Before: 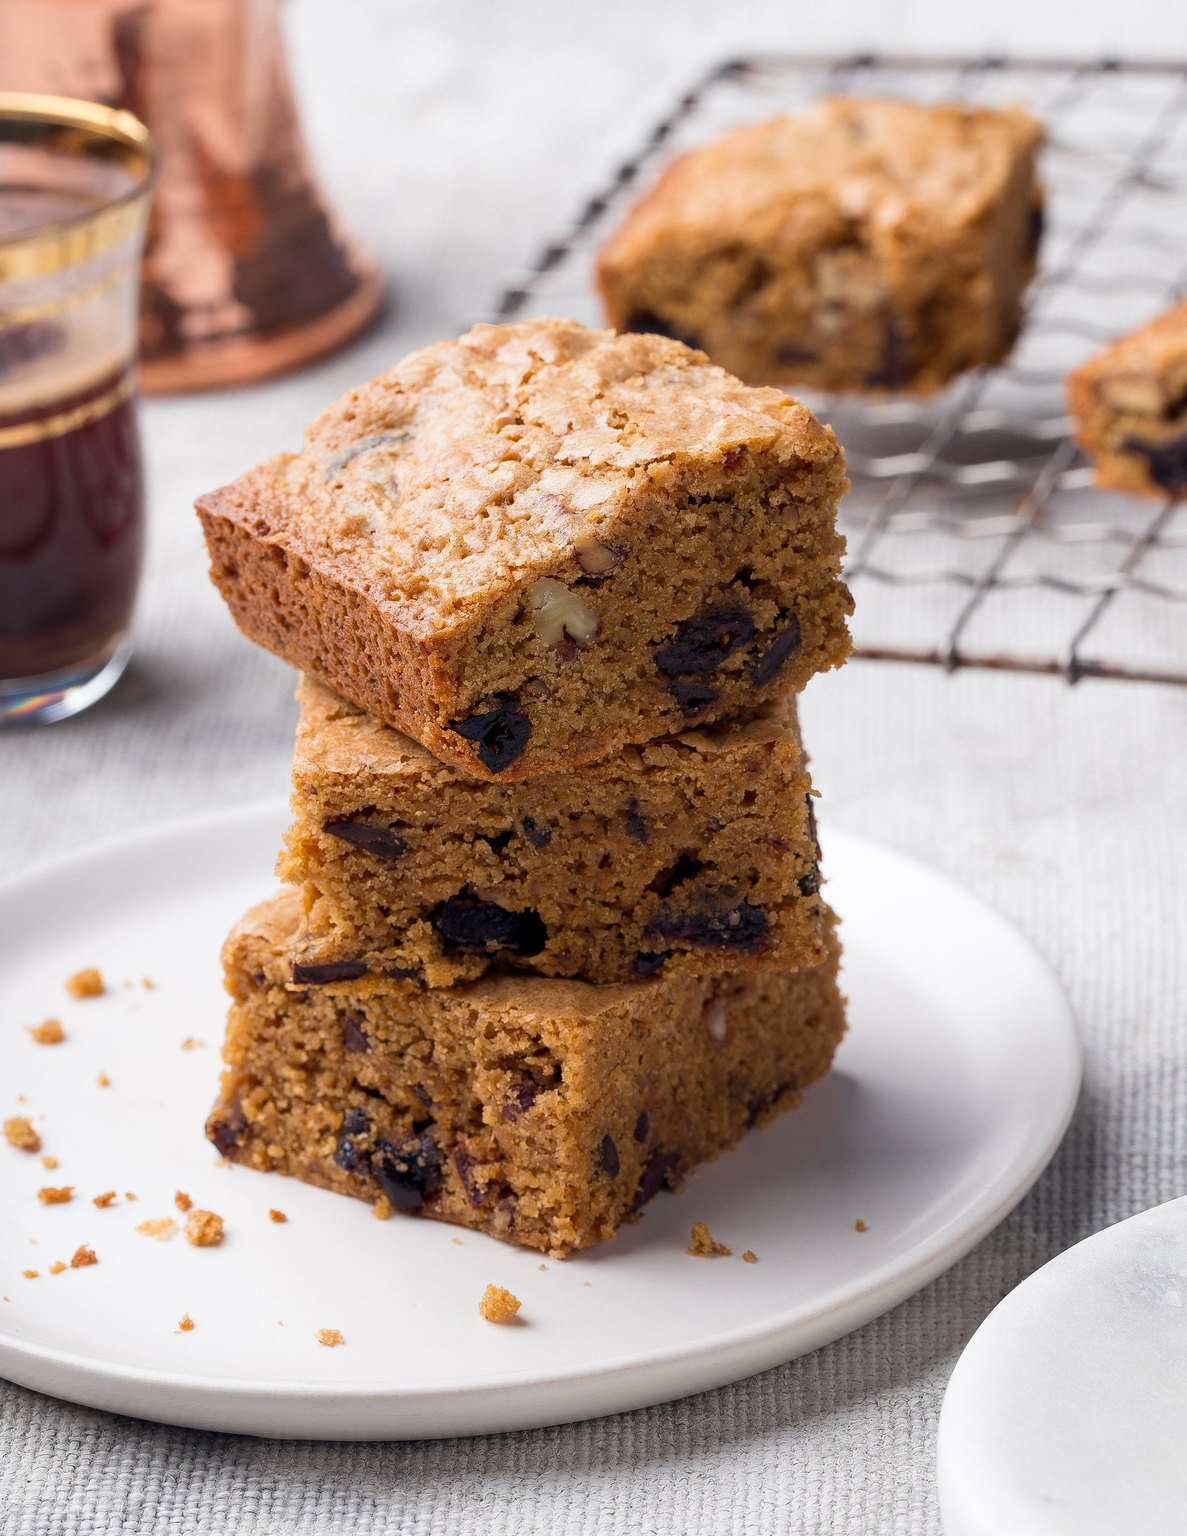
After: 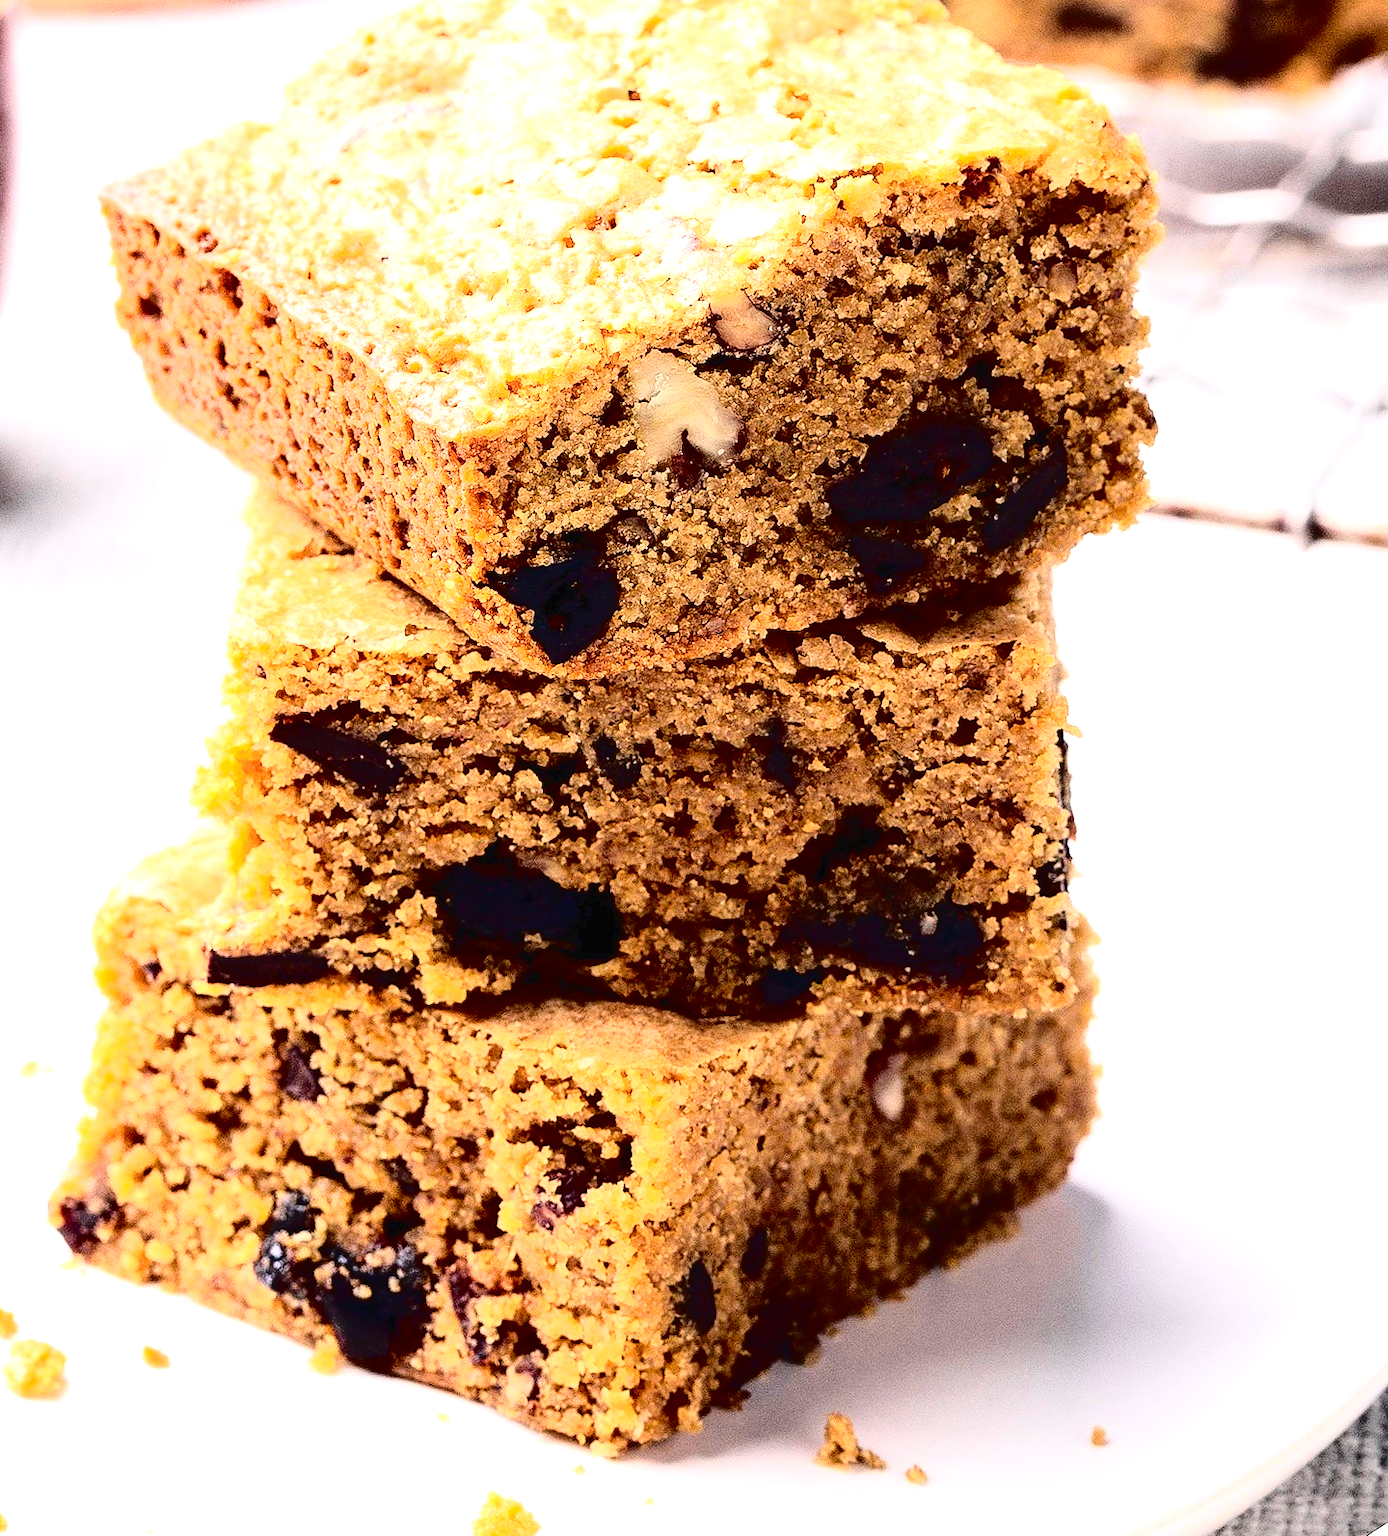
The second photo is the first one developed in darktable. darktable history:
tone curve: curves: ch0 [(0, 0) (0.003, 0.03) (0.011, 0.03) (0.025, 0.033) (0.044, 0.035) (0.069, 0.04) (0.1, 0.046) (0.136, 0.052) (0.177, 0.08) (0.224, 0.121) (0.277, 0.225) (0.335, 0.343) (0.399, 0.456) (0.468, 0.555) (0.543, 0.647) (0.623, 0.732) (0.709, 0.808) (0.801, 0.886) (0.898, 0.947) (1, 1)], color space Lab, independent channels, preserve colors none
crop and rotate: angle -3.84°, left 9.75%, top 21.115%, right 12.164%, bottom 12.118%
exposure: black level correction 0, exposure 1.353 EV, compensate exposure bias true, compensate highlight preservation false
contrast brightness saturation: contrast 0.307, brightness -0.077, saturation 0.172
